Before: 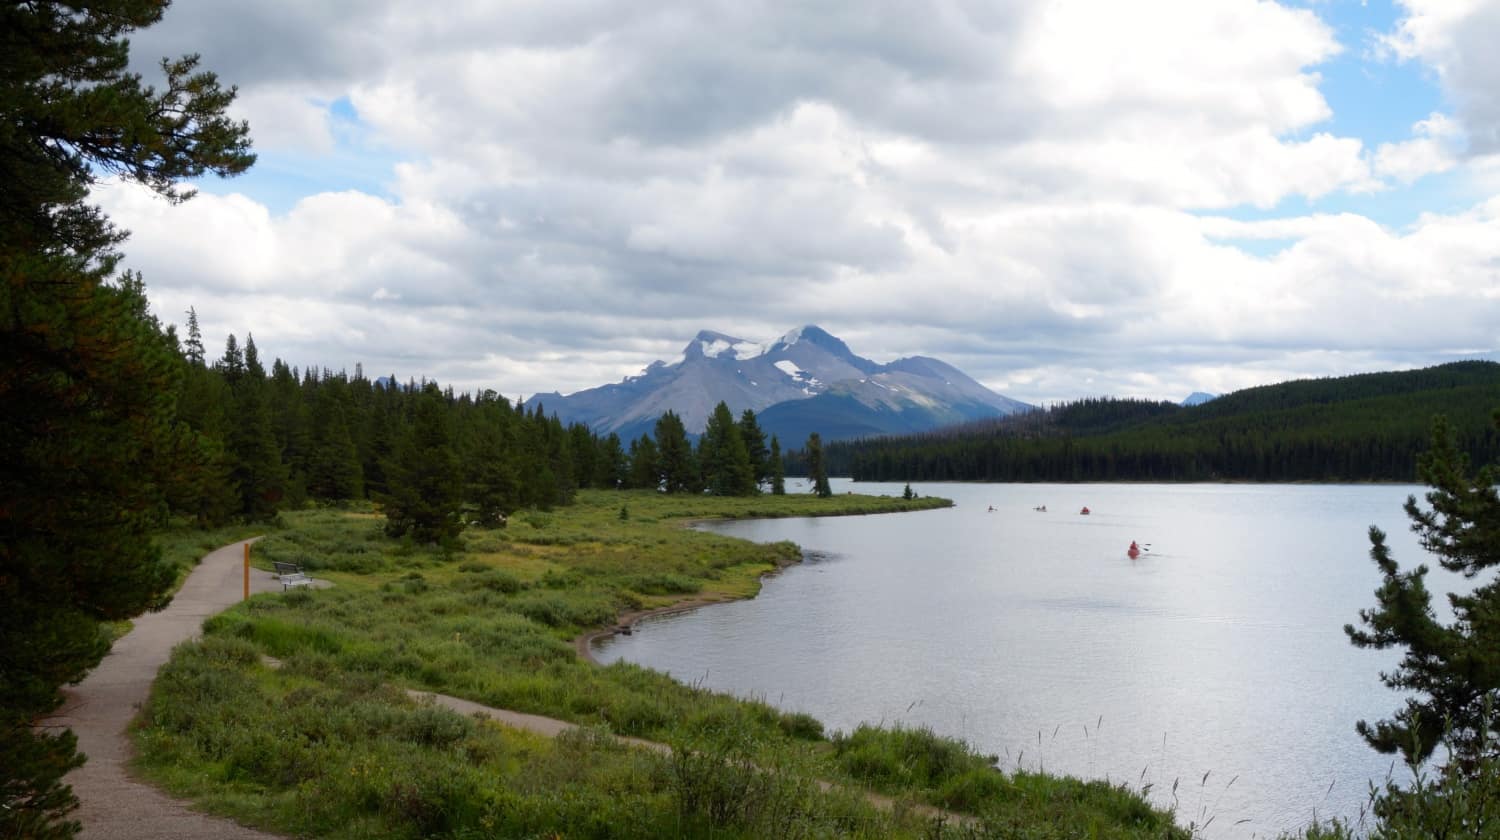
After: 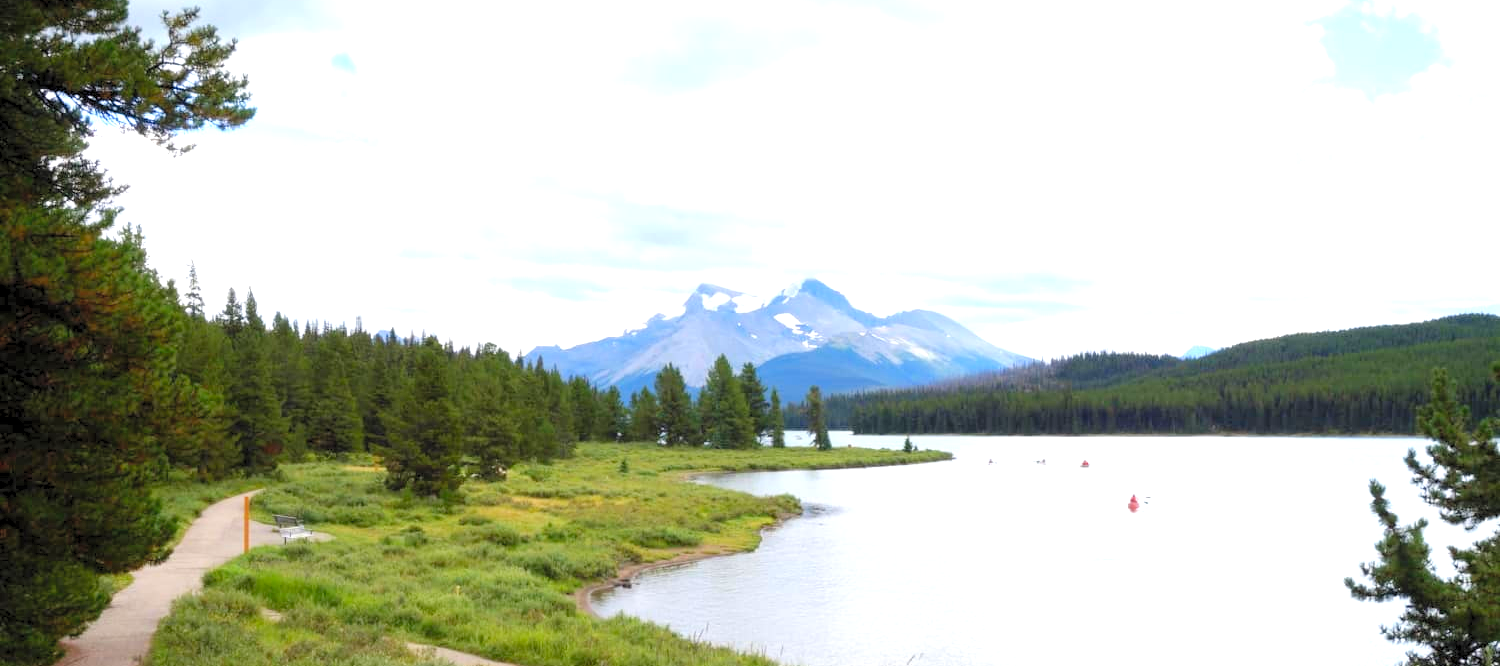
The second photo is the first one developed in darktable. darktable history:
levels: levels [0.036, 0.364, 0.827]
exposure: black level correction -0.002, exposure 0.54 EV, compensate highlight preservation false
crop and rotate: top 5.667%, bottom 14.937%
